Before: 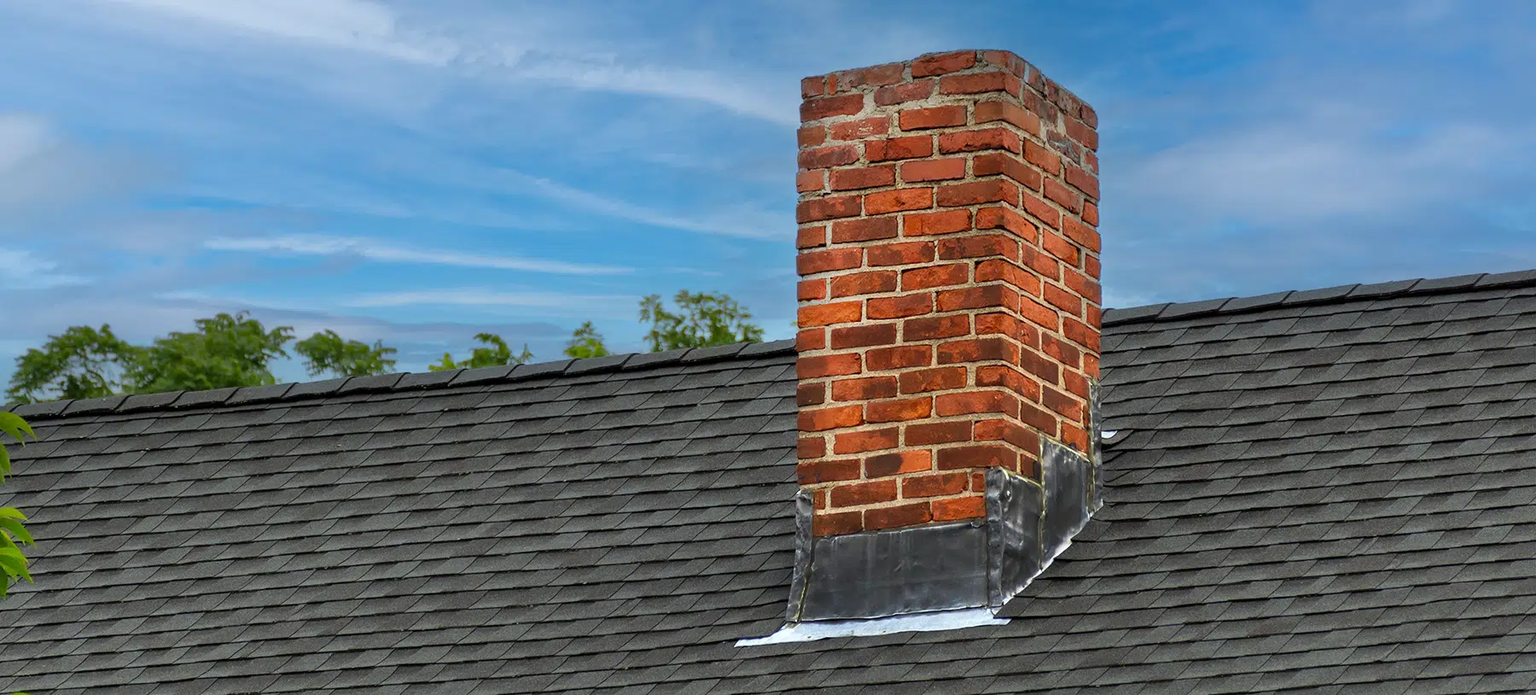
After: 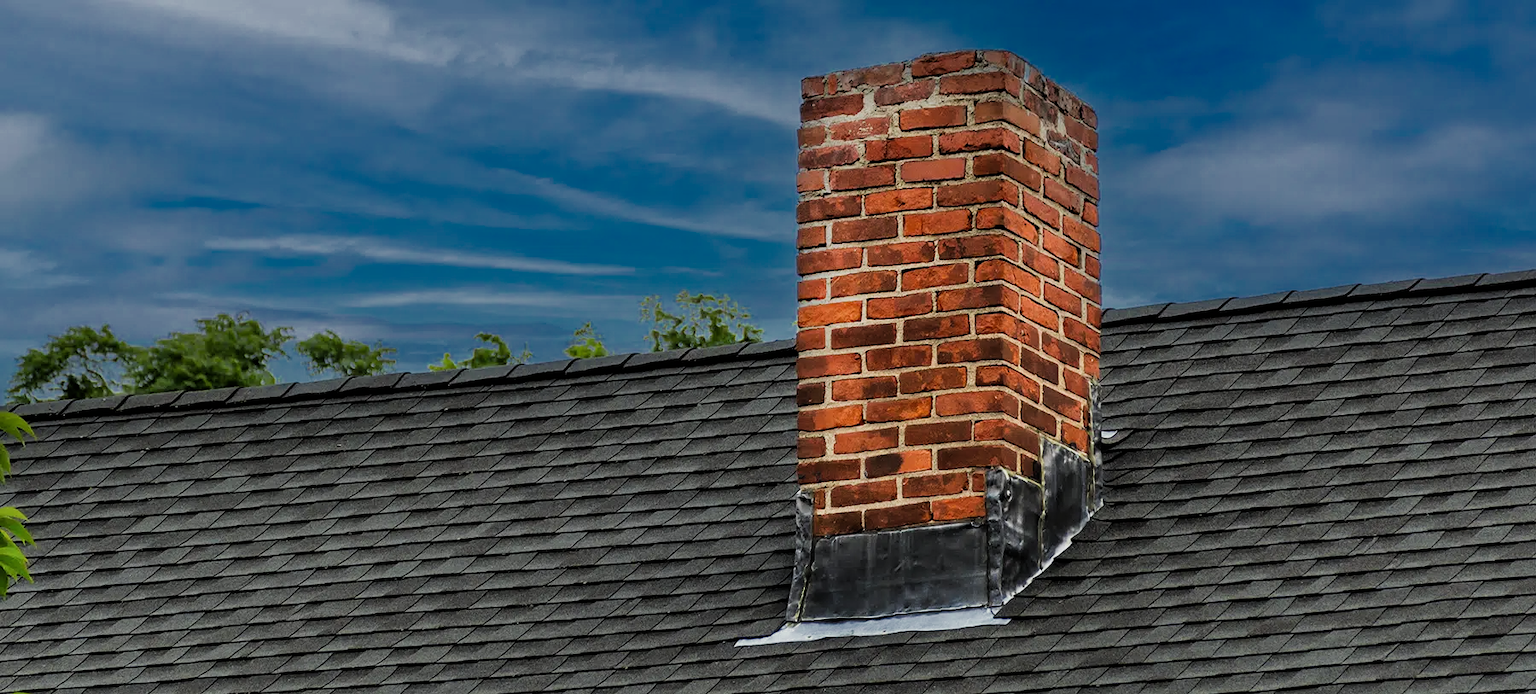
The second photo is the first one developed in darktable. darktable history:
filmic rgb: black relative exposure -5 EV, hardness 2.88, contrast 1.3, highlights saturation mix -30%
color zones: curves: ch0 [(0, 0.497) (0.143, 0.5) (0.286, 0.5) (0.429, 0.483) (0.571, 0.116) (0.714, -0.006) (0.857, 0.28) (1, 0.497)]
